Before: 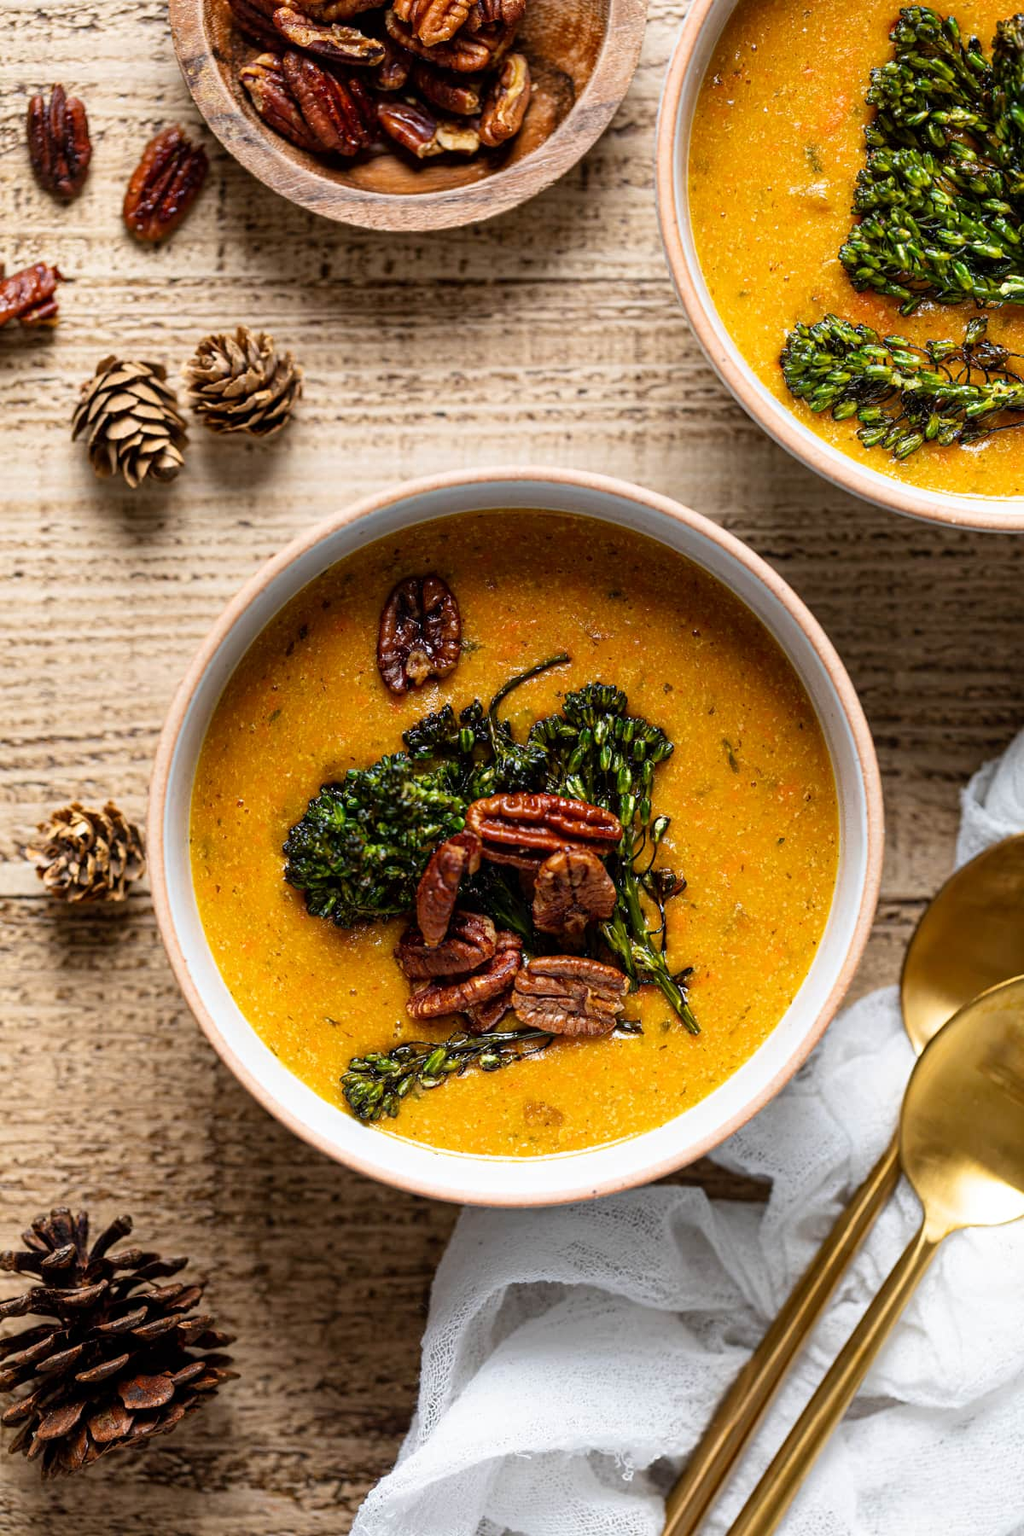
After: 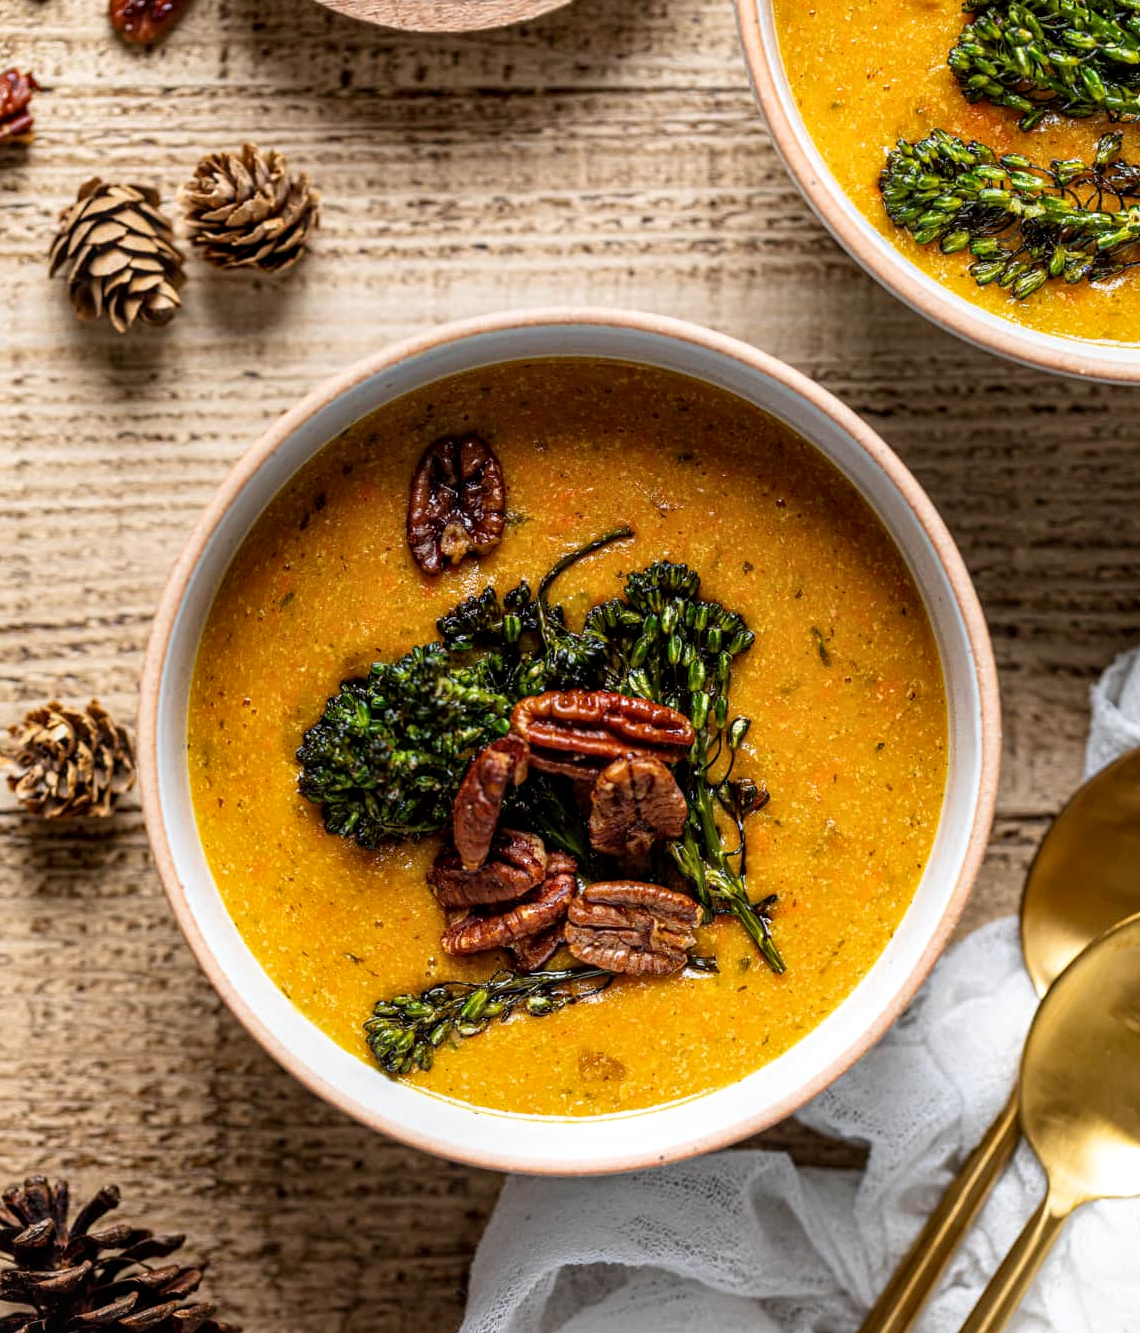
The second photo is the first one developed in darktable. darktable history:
crop and rotate: left 2.991%, top 13.302%, right 1.981%, bottom 12.636%
local contrast: on, module defaults
